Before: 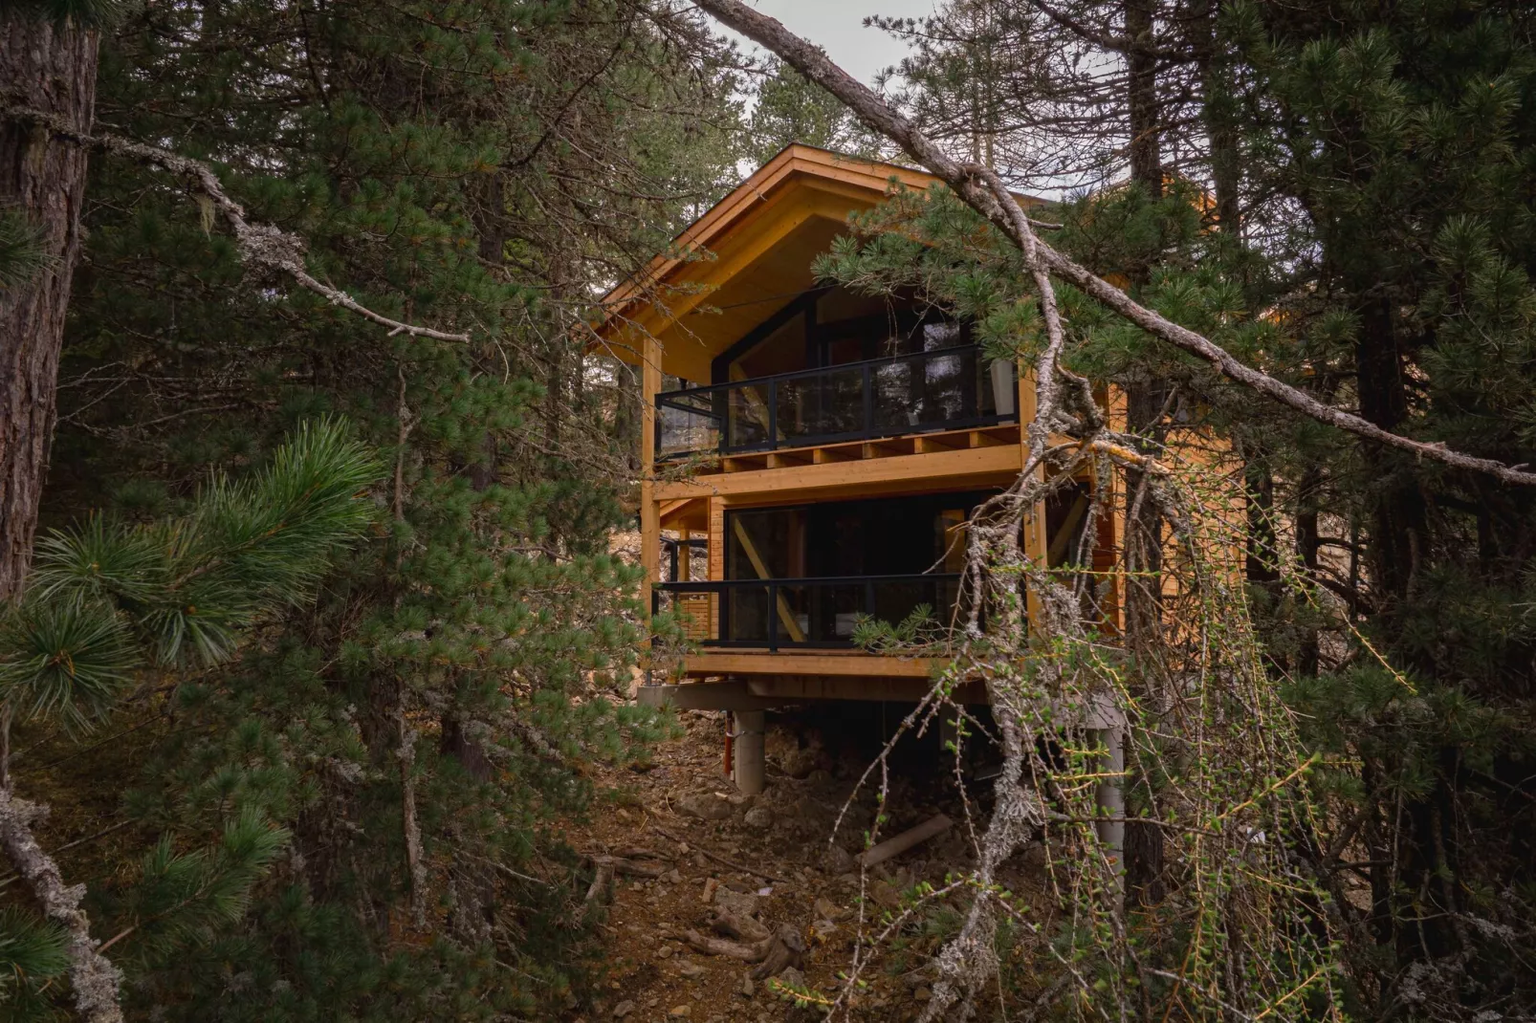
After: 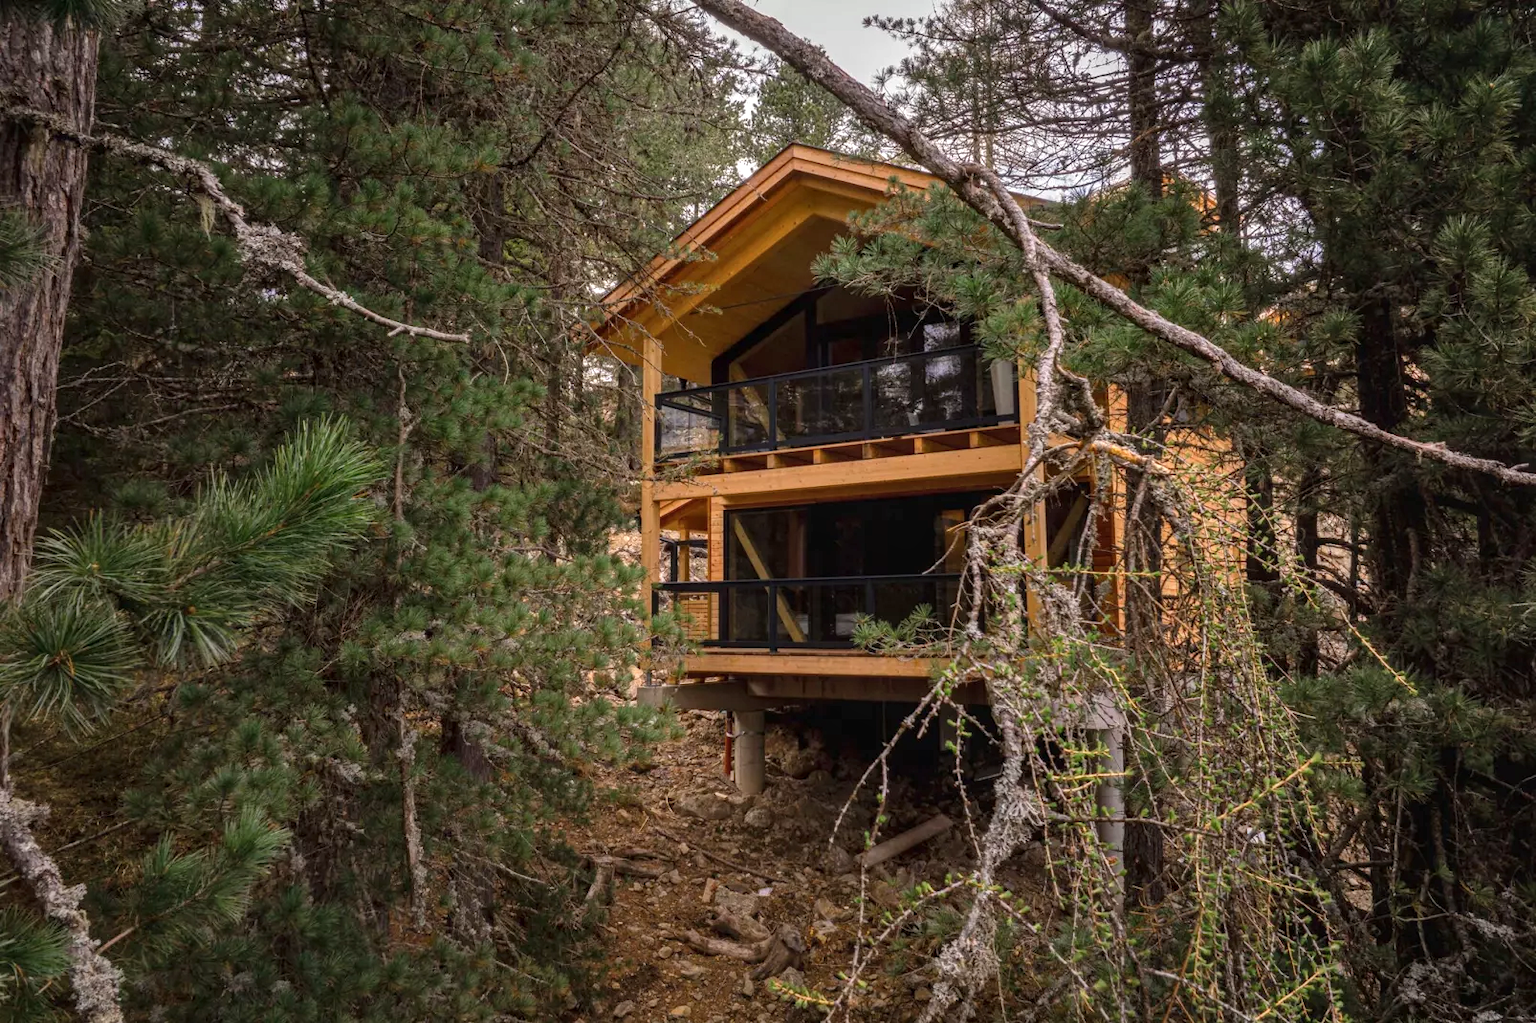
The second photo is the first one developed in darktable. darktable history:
exposure: exposure 0.253 EV, compensate highlight preservation false
shadows and highlights: shadows 36.85, highlights -26.75, soften with gaussian
local contrast: on, module defaults
